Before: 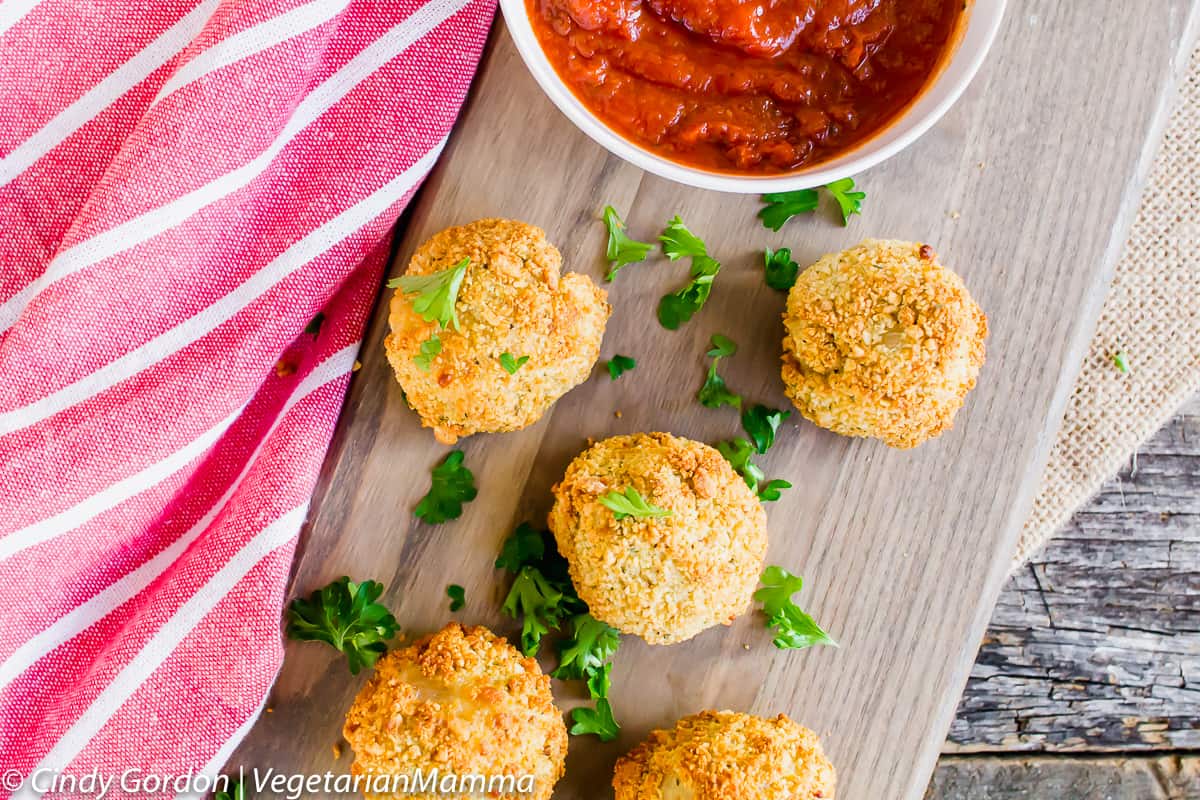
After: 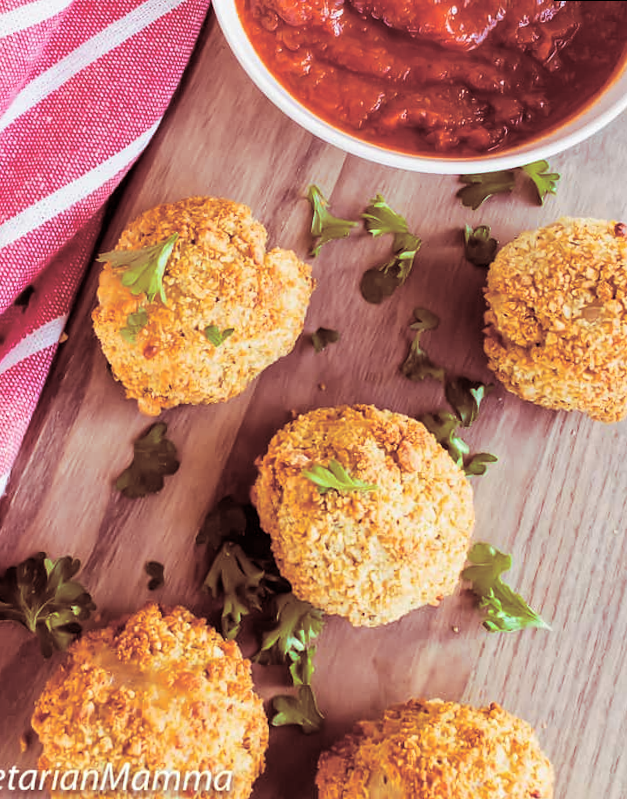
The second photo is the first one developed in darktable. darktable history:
crop and rotate: left 22.516%, right 21.234%
split-toning: highlights › saturation 0, balance -61.83
rotate and perspective: rotation 0.215°, lens shift (vertical) -0.139, crop left 0.069, crop right 0.939, crop top 0.002, crop bottom 0.996
